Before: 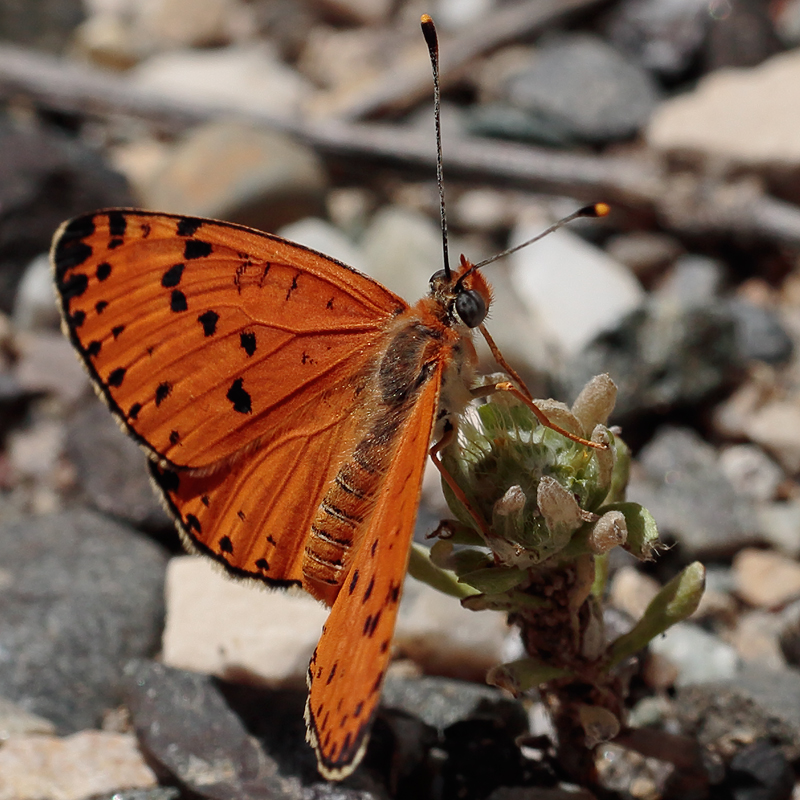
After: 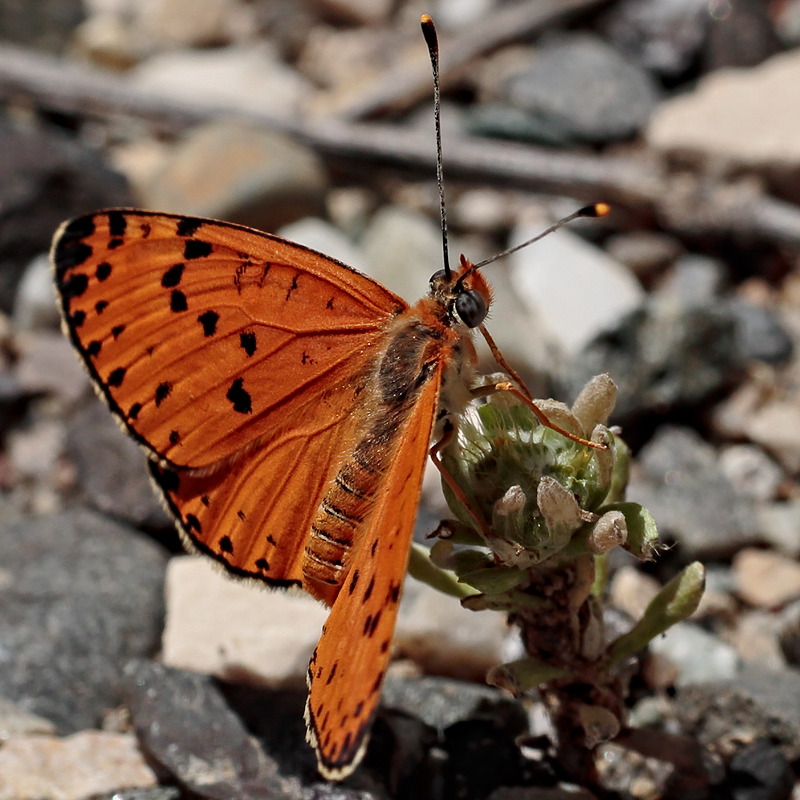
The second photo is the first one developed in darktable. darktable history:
contrast equalizer: y [[0.5, 0.5, 0.544, 0.569, 0.5, 0.5], [0.5 ×6], [0.5 ×6], [0 ×6], [0 ×6]]
